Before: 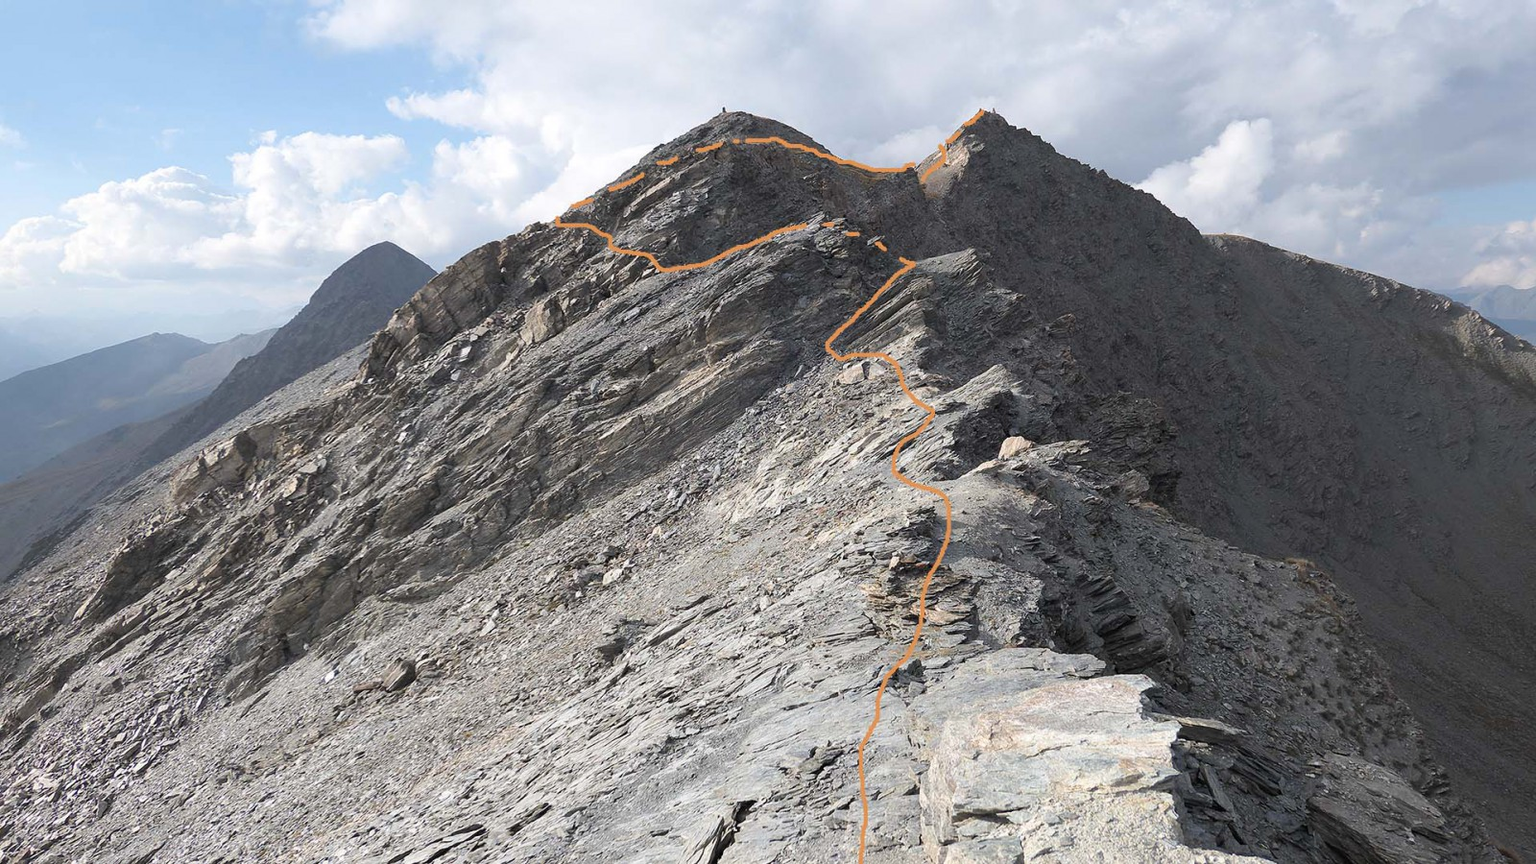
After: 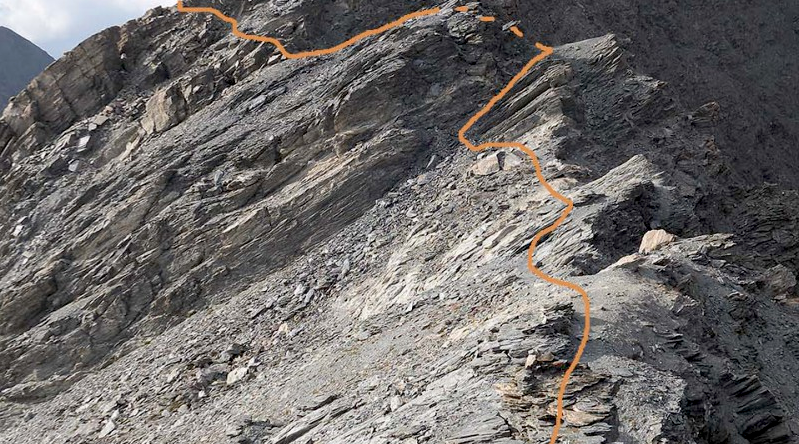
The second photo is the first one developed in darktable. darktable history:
exposure: black level correction 0.01, compensate highlight preservation false
crop: left 25.097%, top 25.108%, right 24.965%, bottom 25.51%
